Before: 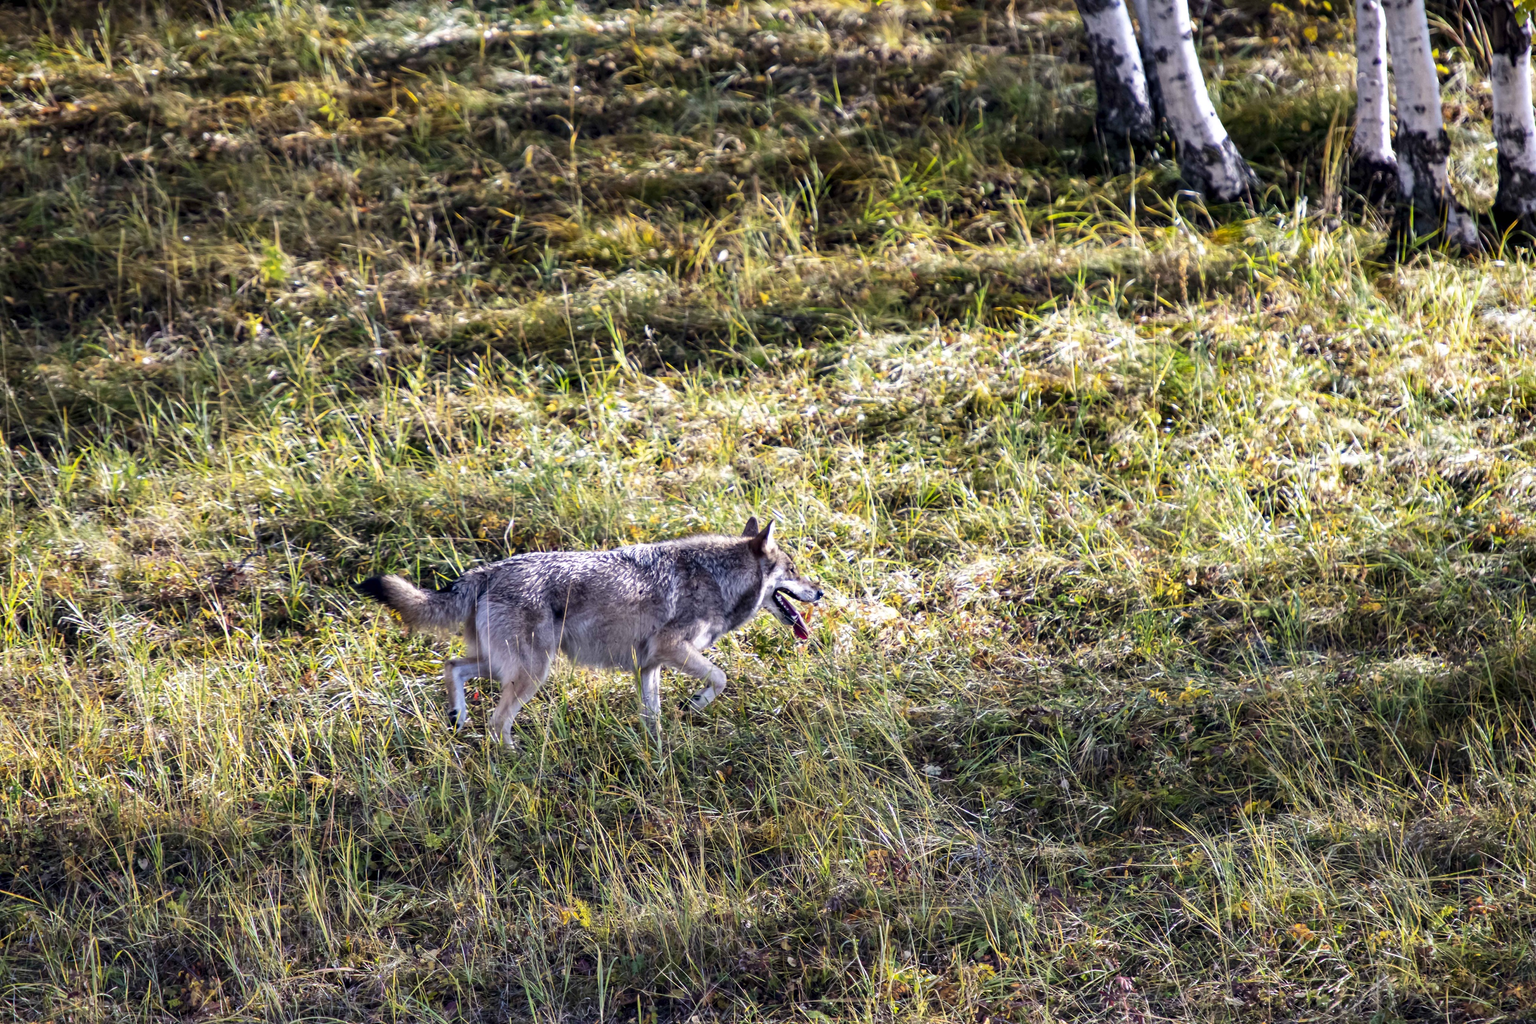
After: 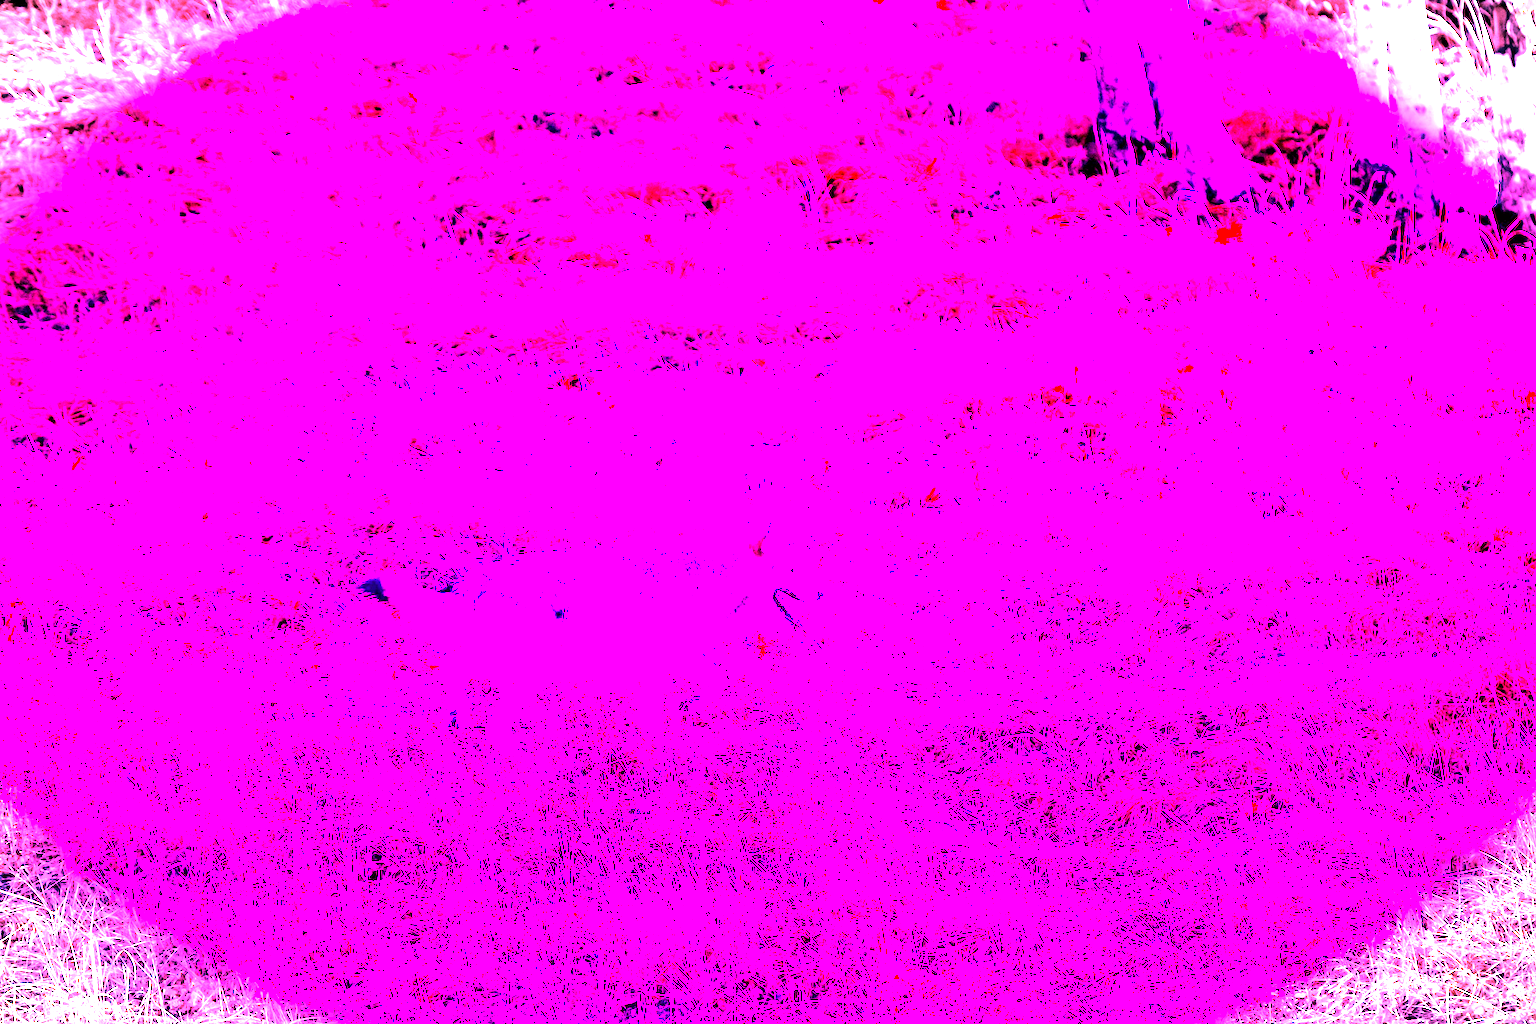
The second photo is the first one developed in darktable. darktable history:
vignetting: fall-off start 100%, brightness -0.282, width/height ratio 1.31
tone equalizer: -8 EV -0.001 EV, -7 EV 0.001 EV, -6 EV -0.002 EV, -5 EV -0.003 EV, -4 EV -0.062 EV, -3 EV -0.222 EV, -2 EV -0.267 EV, -1 EV 0.105 EV, +0 EV 0.303 EV
white balance: red 8, blue 8
color correction: highlights a* 21.16, highlights b* 19.61
